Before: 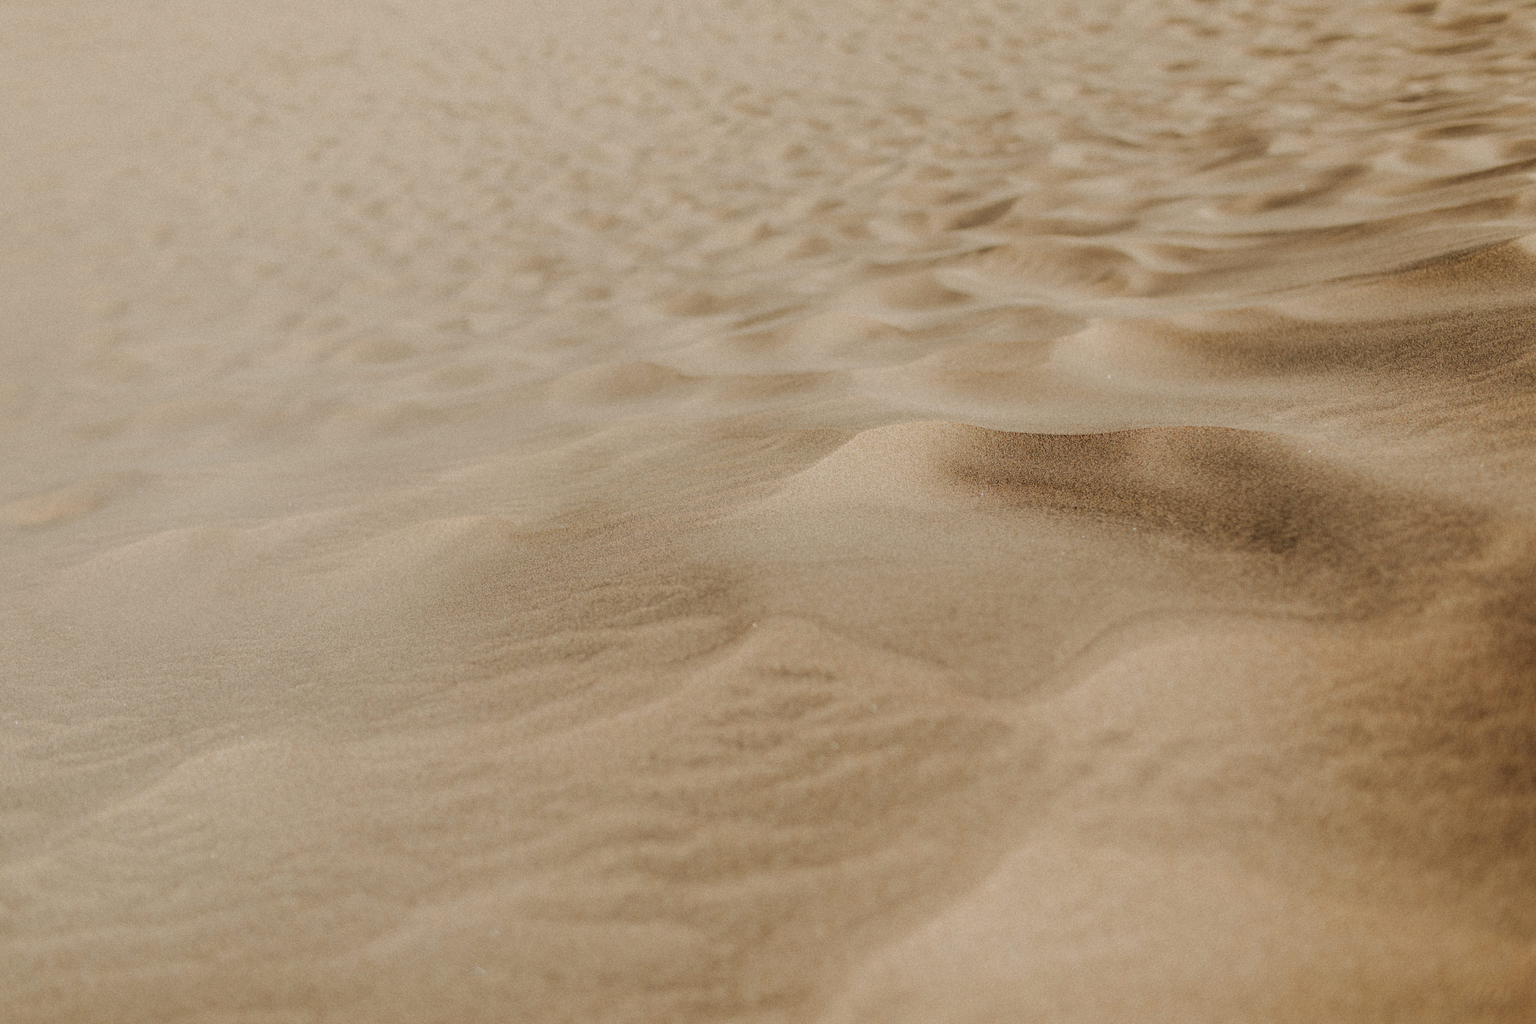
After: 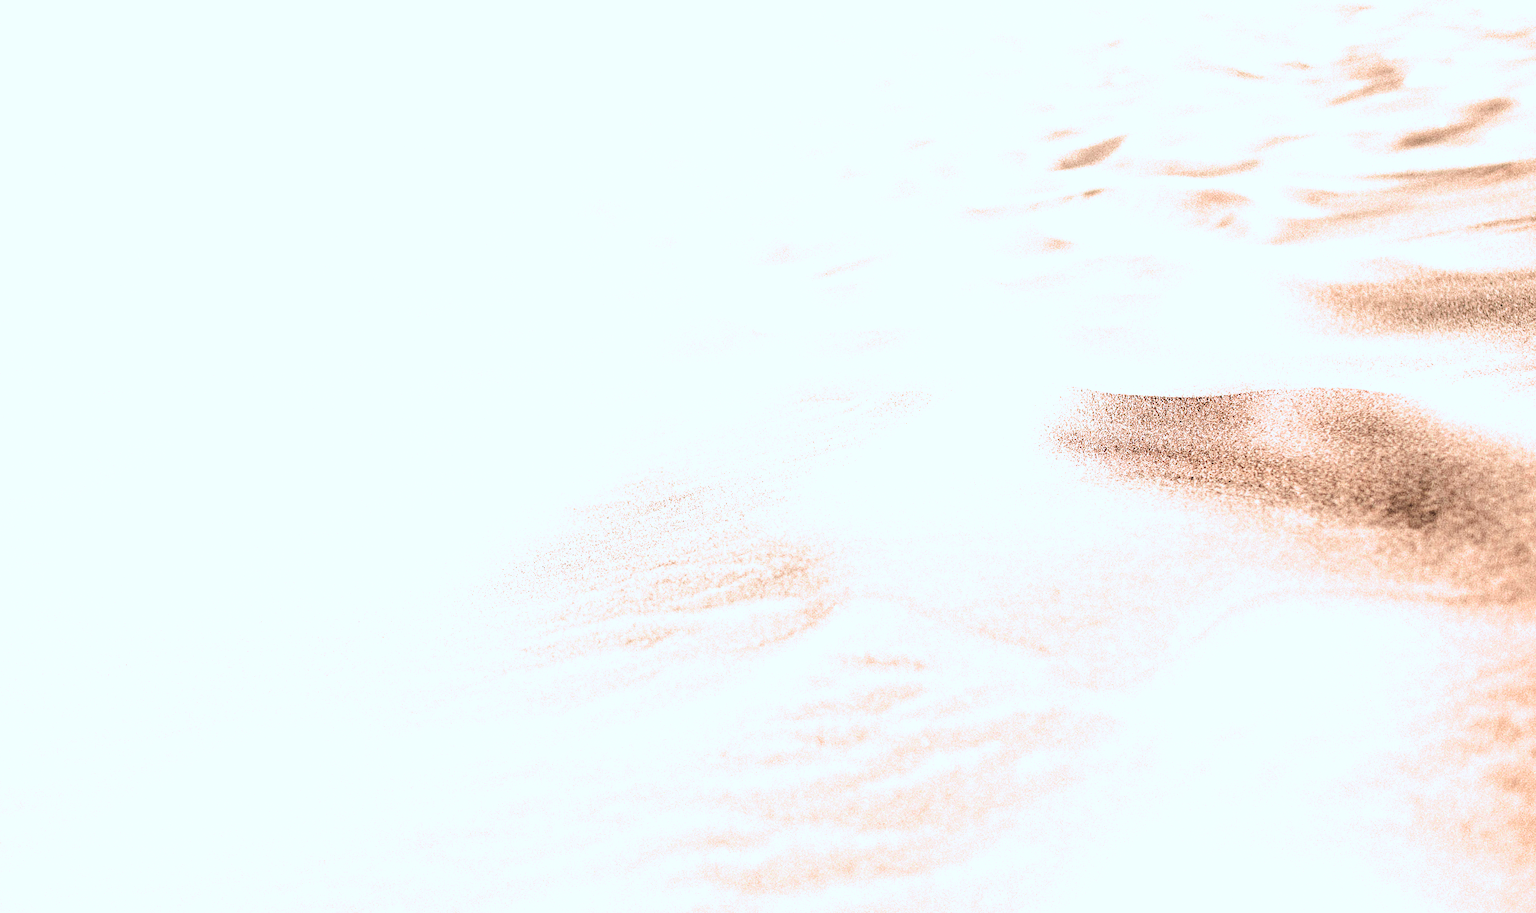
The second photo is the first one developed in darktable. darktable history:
filmic rgb: black relative exposure -1 EV, white relative exposure 2.05 EV, hardness 1.52, contrast 2.25, enable highlight reconstruction true
exposure: black level correction 0, exposure 1.2 EV, compensate exposure bias true, compensate highlight preservation false
crop: top 7.49%, right 9.717%, bottom 11.943%
tone curve: curves: ch0 [(0, 0) (0.126, 0.061) (0.362, 0.382) (0.498, 0.498) (0.706, 0.712) (1, 1)]; ch1 [(0, 0) (0.5, 0.505) (0.55, 0.578) (1, 1)]; ch2 [(0, 0) (0.44, 0.424) (0.489, 0.483) (0.537, 0.538) (1, 1)], color space Lab, independent channels, preserve colors none
color correction: highlights a* -4.18, highlights b* -10.81
